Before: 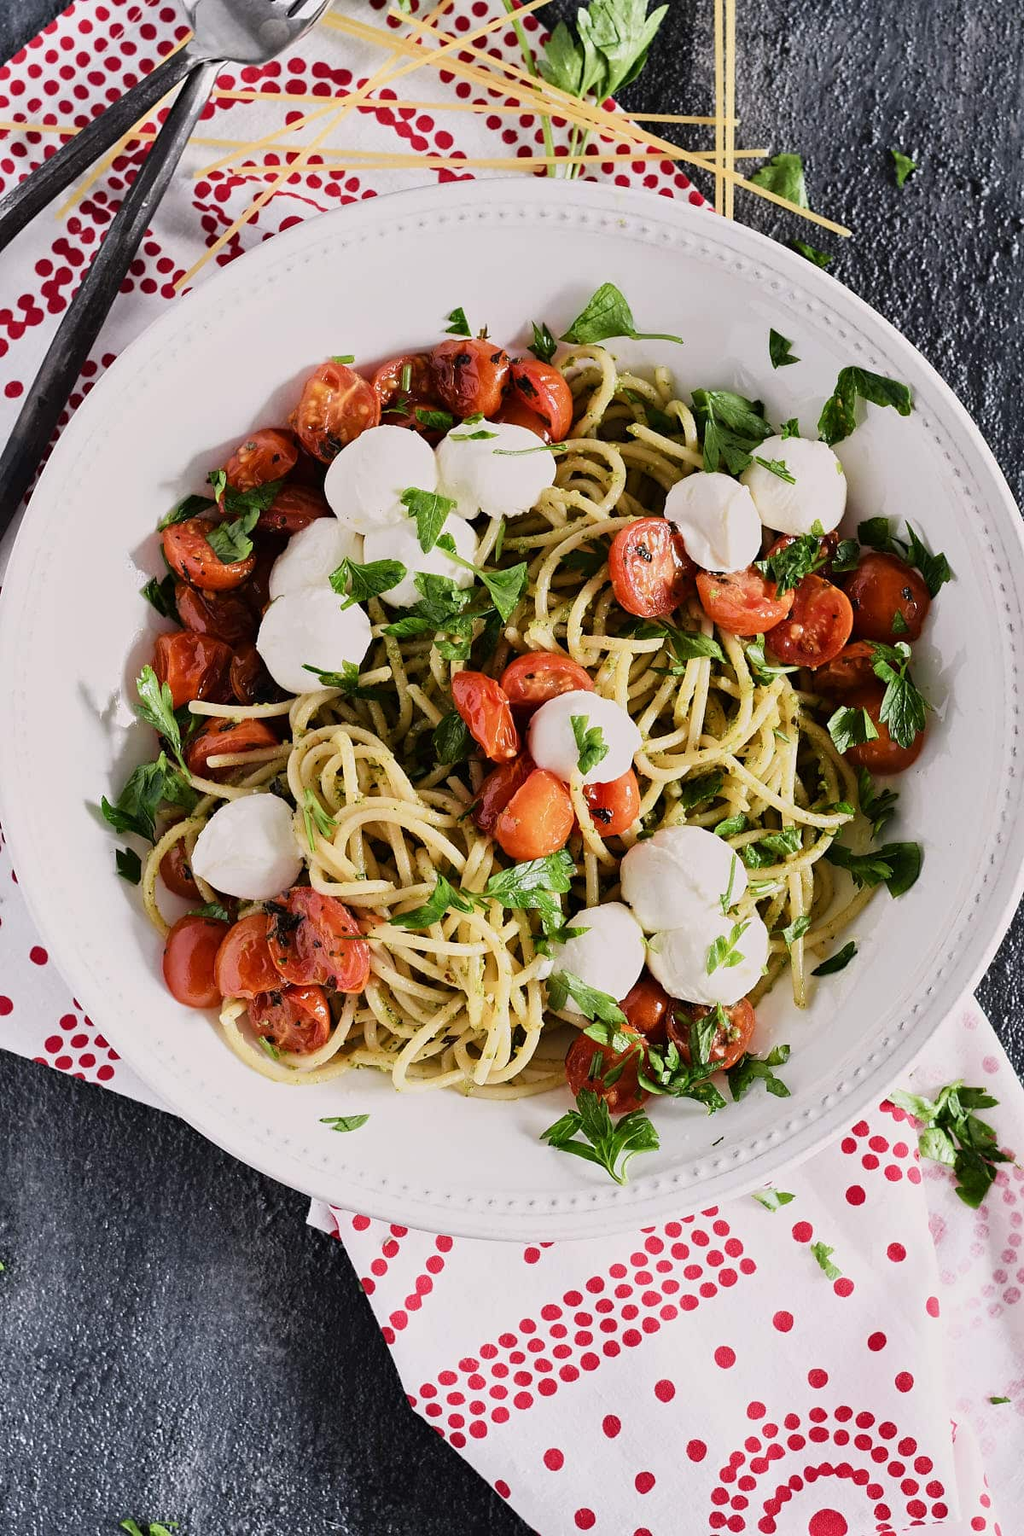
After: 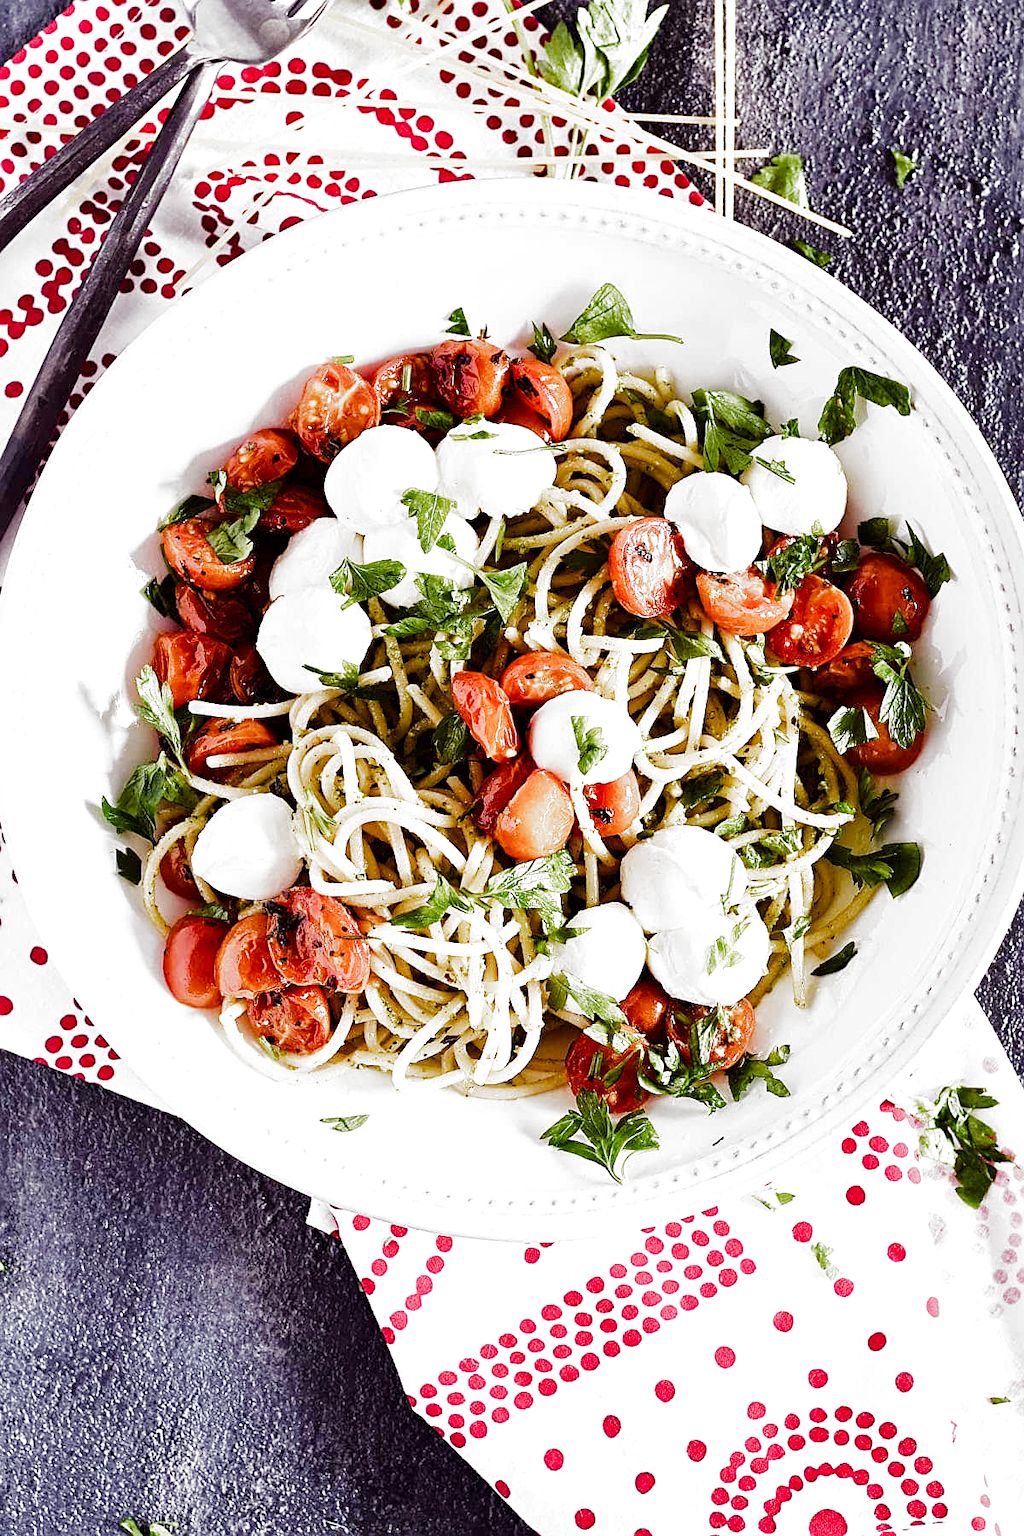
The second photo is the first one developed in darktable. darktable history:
sharpen: on, module defaults
color balance rgb: shadows lift › chroma 3.01%, shadows lift › hue 280.44°, power › luminance -7.958%, power › chroma 1.343%, power › hue 330.28°, perceptual saturation grading › global saturation 0.644%, perceptual saturation grading › highlights -8.929%, perceptual saturation grading › mid-tones 18.727%, perceptual saturation grading › shadows 28.596%, perceptual brilliance grading › global brilliance 2.948%, global vibrance 32.335%
filmic rgb: black relative exposure -11.39 EV, white relative exposure 3.25 EV, hardness 6.68, add noise in highlights 0.001, preserve chrominance no, color science v3 (2019), use custom middle-gray values true, contrast in highlights soft
local contrast: mode bilateral grid, contrast 19, coarseness 51, detail 119%, midtone range 0.2
exposure: black level correction 0, exposure 1.2 EV, compensate highlight preservation false
contrast brightness saturation: contrast 0.031, brightness -0.033
